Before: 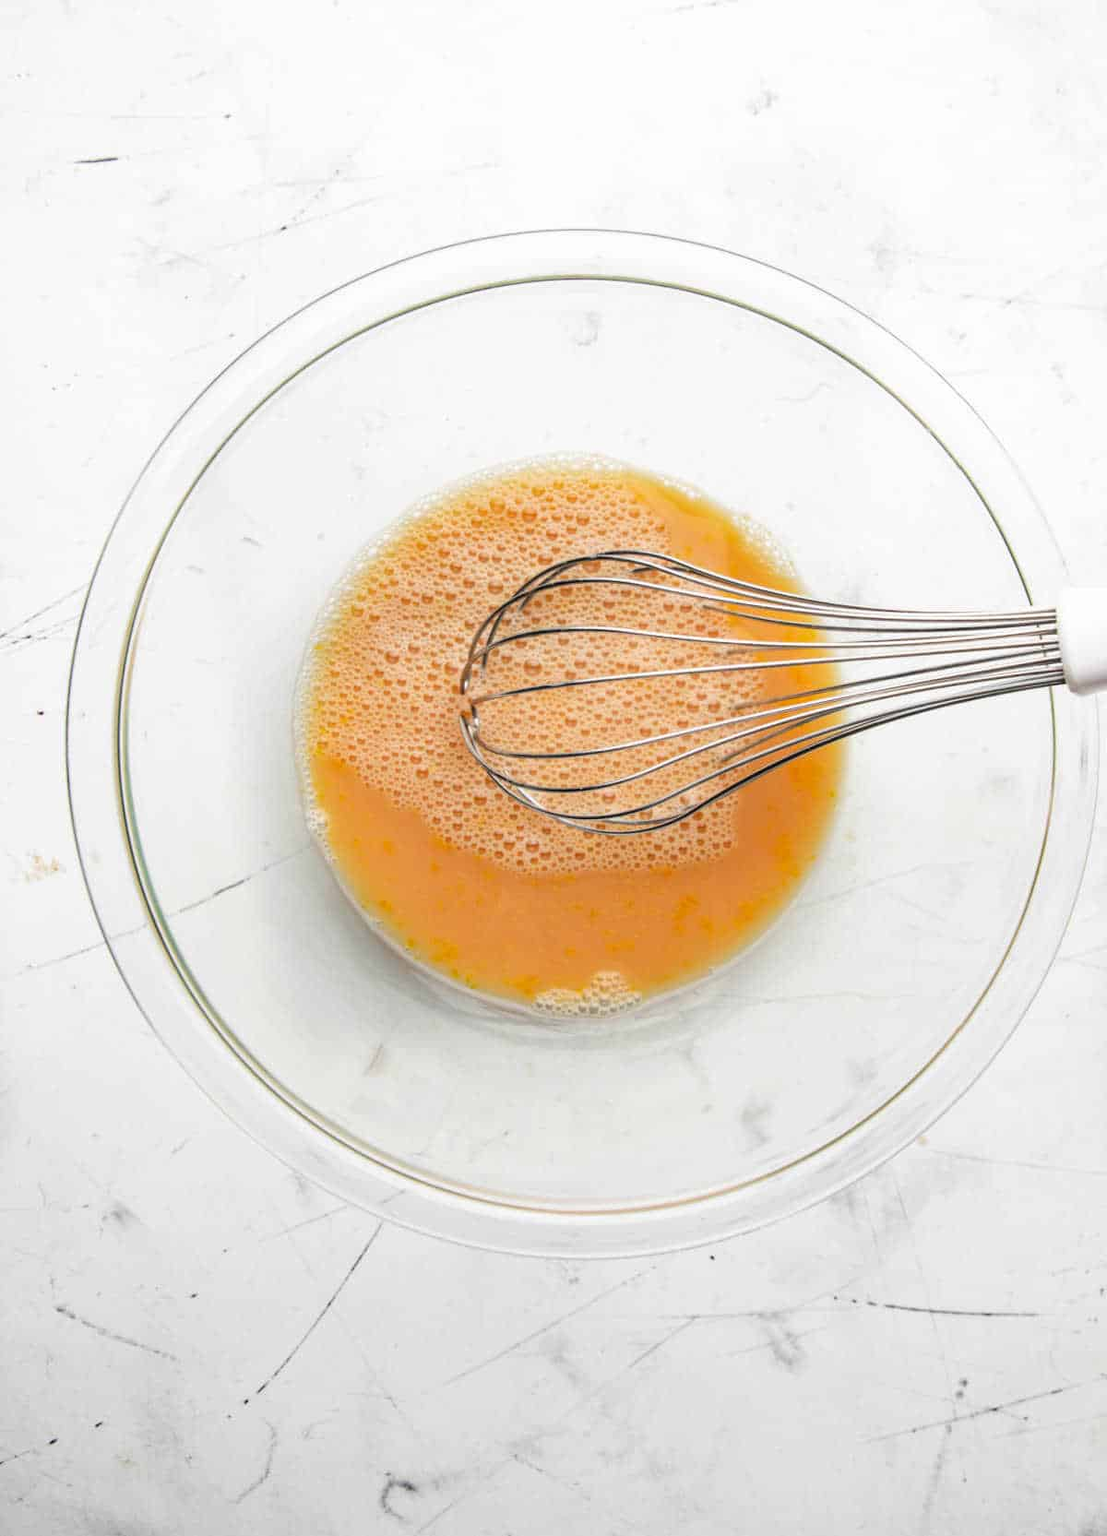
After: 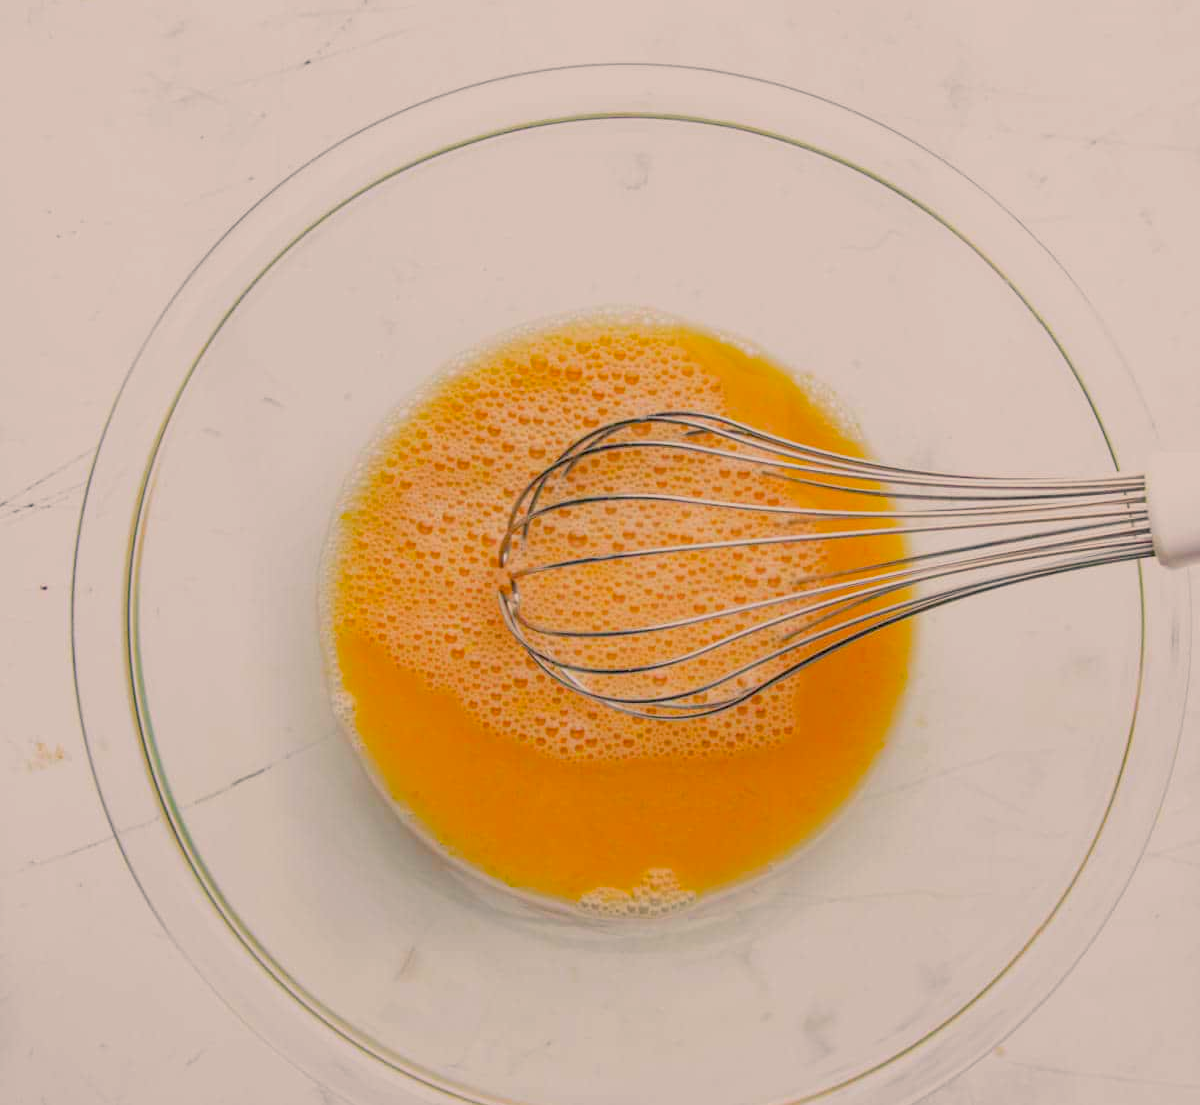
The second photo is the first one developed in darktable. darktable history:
crop: top 11.144%, bottom 22.483%
color balance rgb: highlights gain › chroma 3.297%, highlights gain › hue 54.88°, perceptual saturation grading › global saturation 29.741%, contrast -29.383%
